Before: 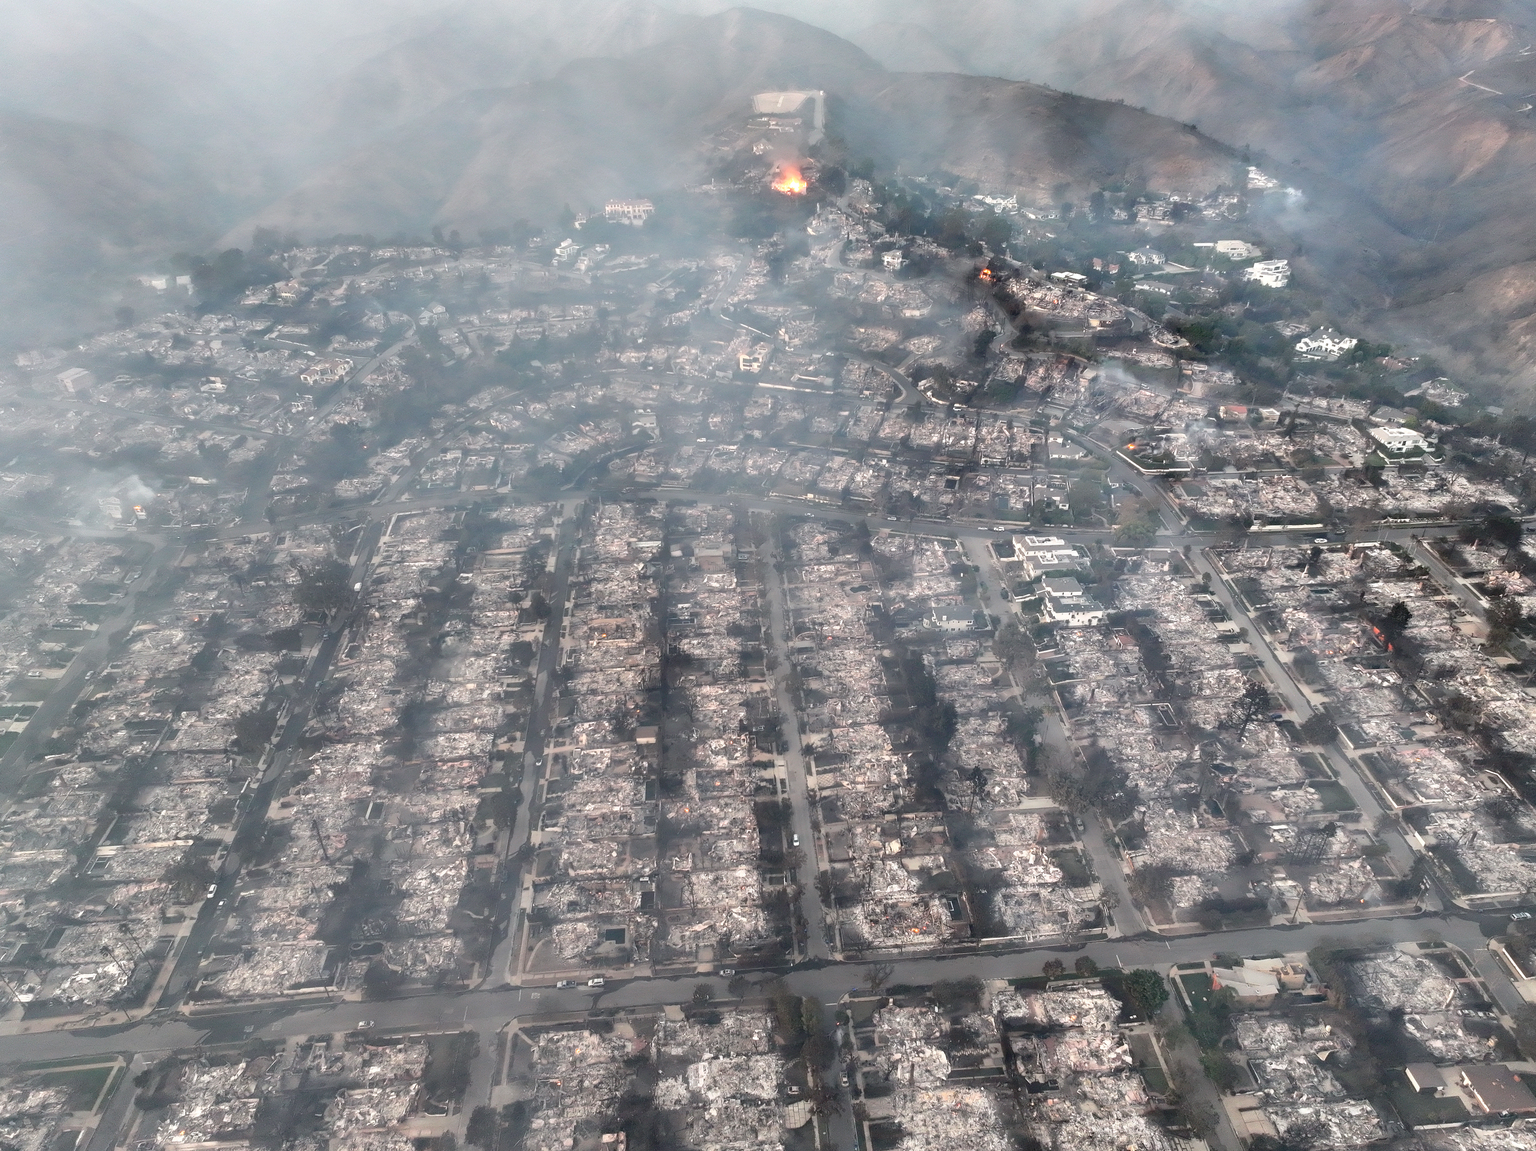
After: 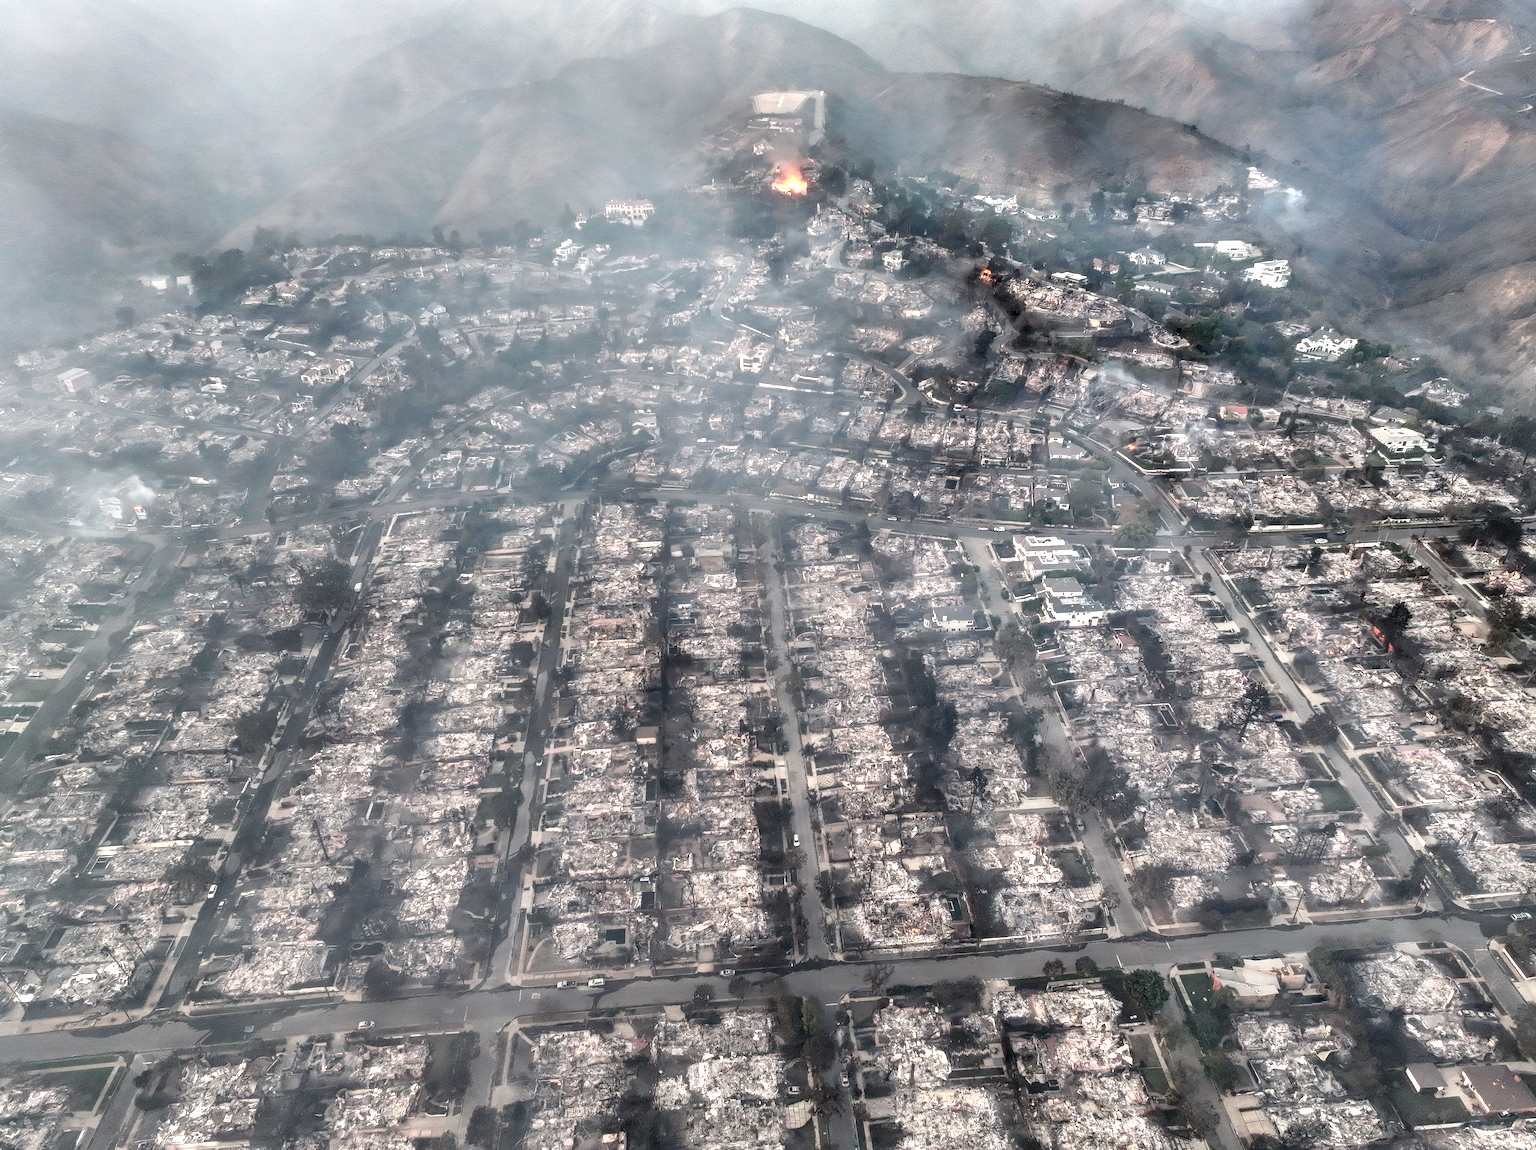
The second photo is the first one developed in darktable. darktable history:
exposure: exposure 0.128 EV, compensate highlight preservation false
local contrast: detail 150%
